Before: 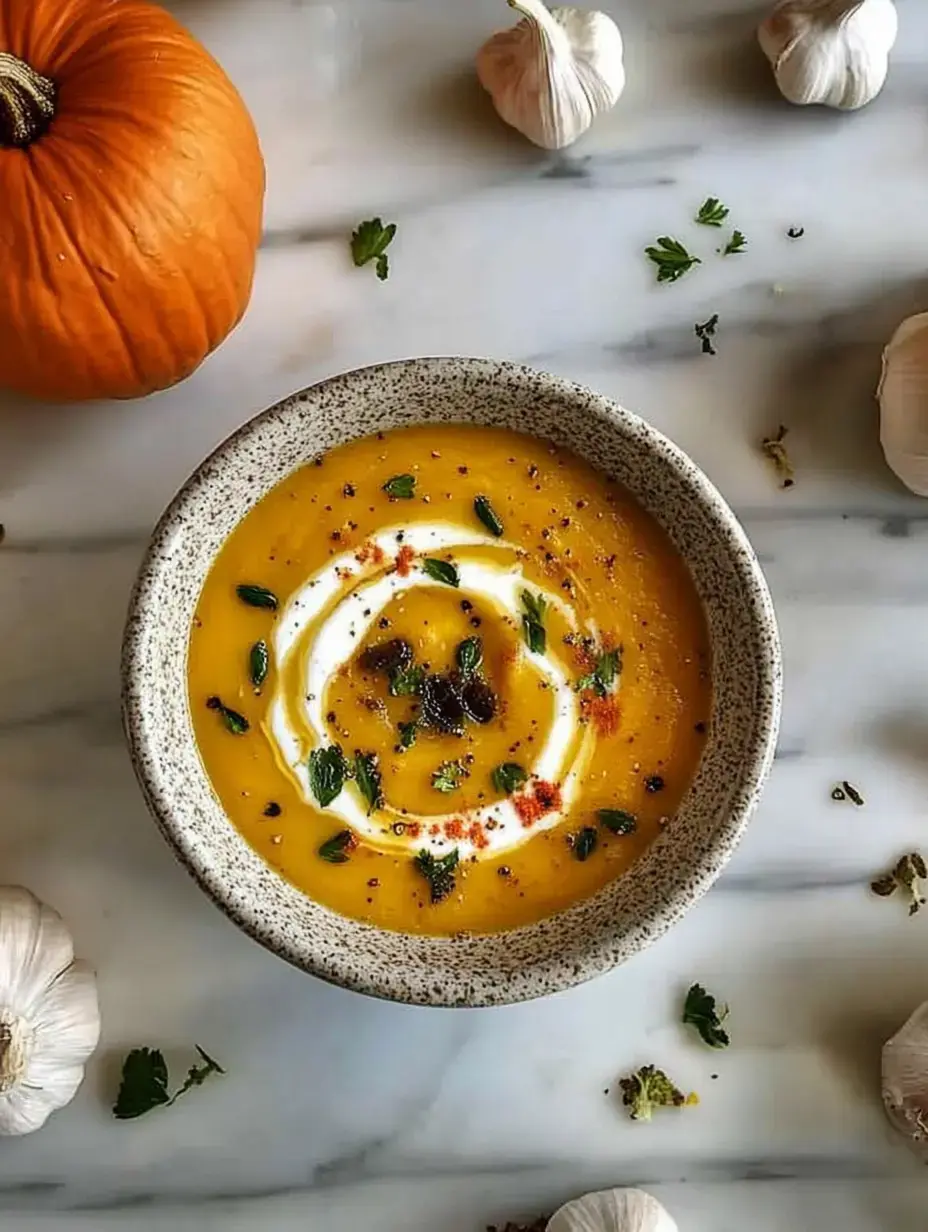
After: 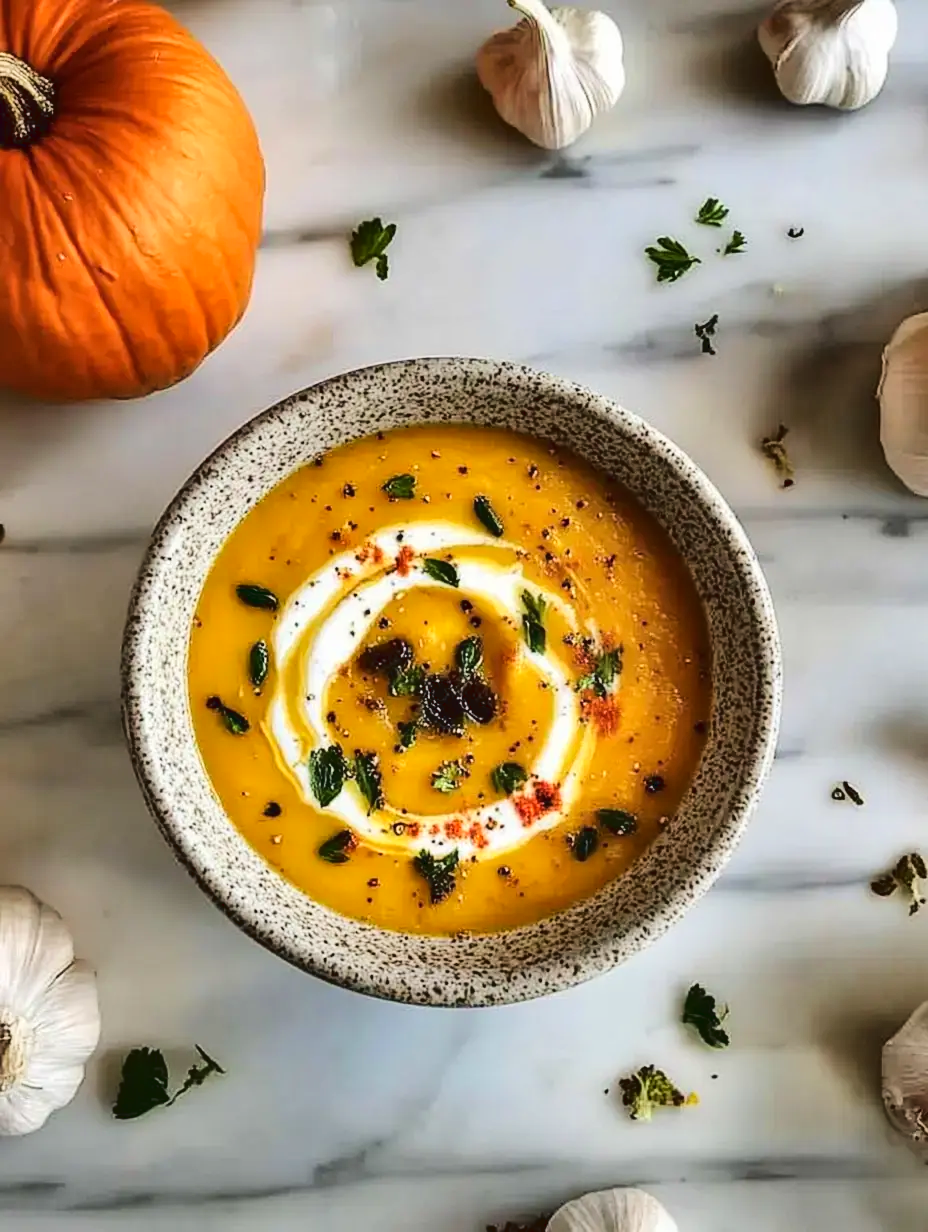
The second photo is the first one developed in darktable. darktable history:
tone curve: curves: ch0 [(0, 0) (0.003, 0.044) (0.011, 0.045) (0.025, 0.048) (0.044, 0.051) (0.069, 0.065) (0.1, 0.08) (0.136, 0.108) (0.177, 0.152) (0.224, 0.216) (0.277, 0.305) (0.335, 0.392) (0.399, 0.481) (0.468, 0.579) (0.543, 0.658) (0.623, 0.729) (0.709, 0.8) (0.801, 0.867) (0.898, 0.93) (1, 1)]
shadows and highlights: low approximation 0.01, soften with gaussian
